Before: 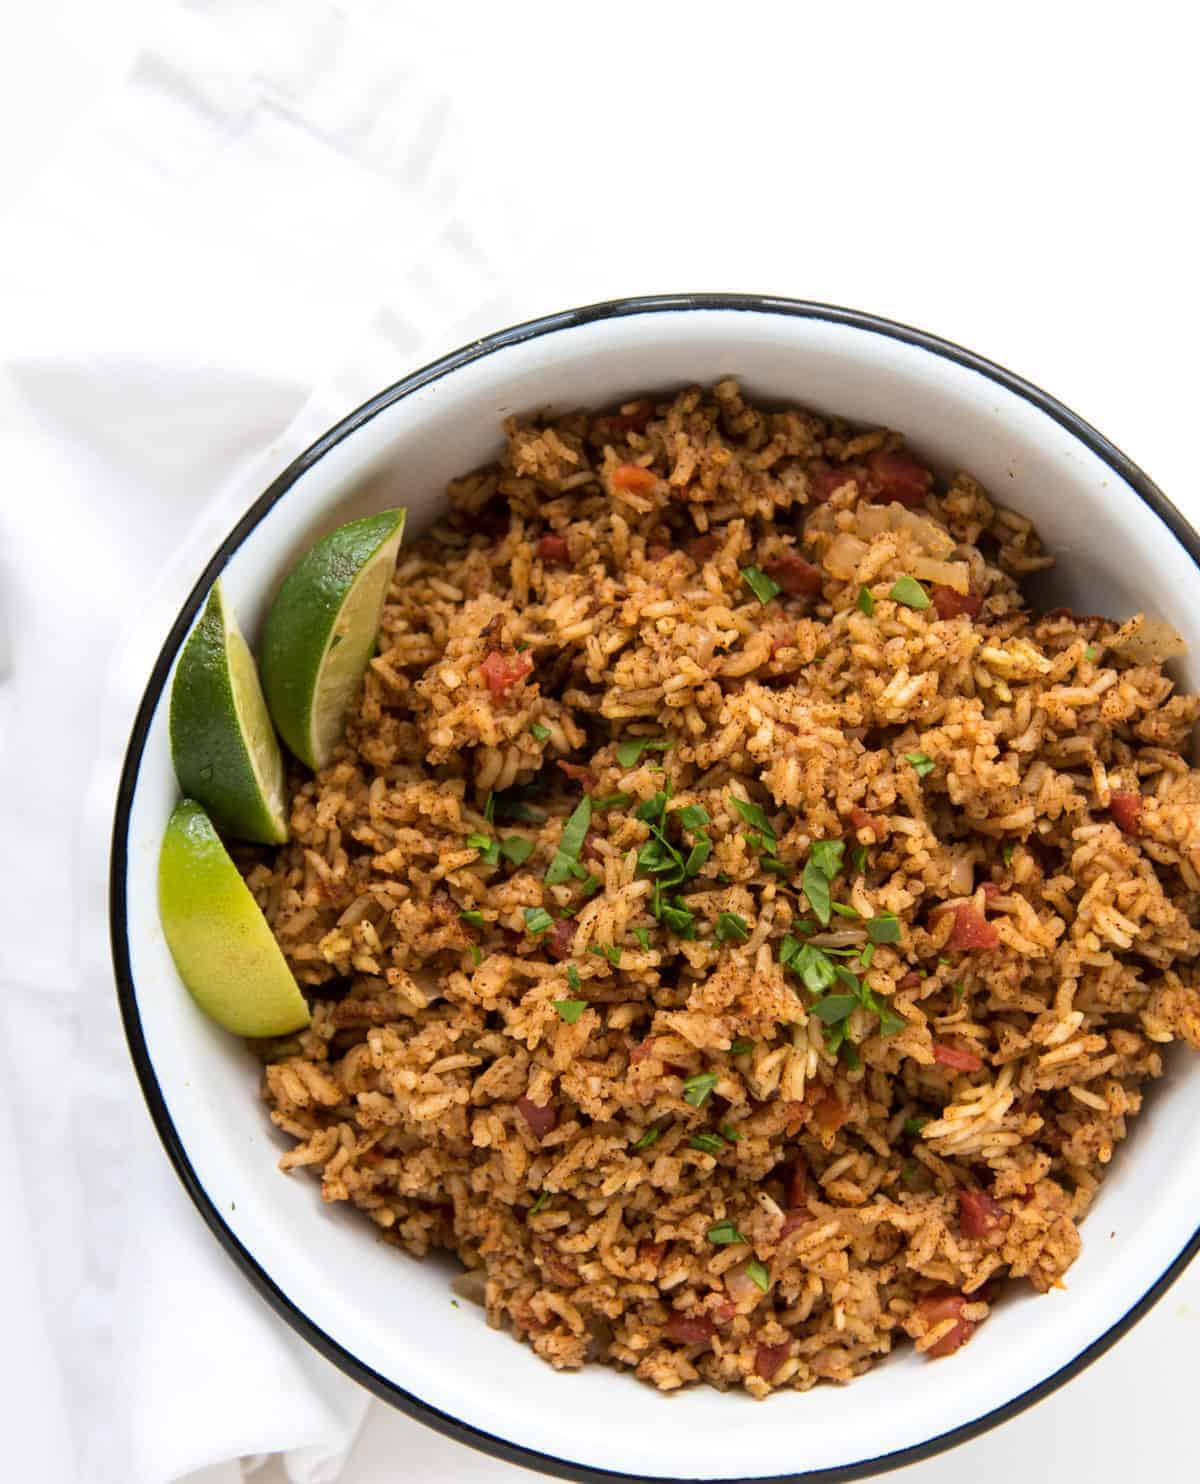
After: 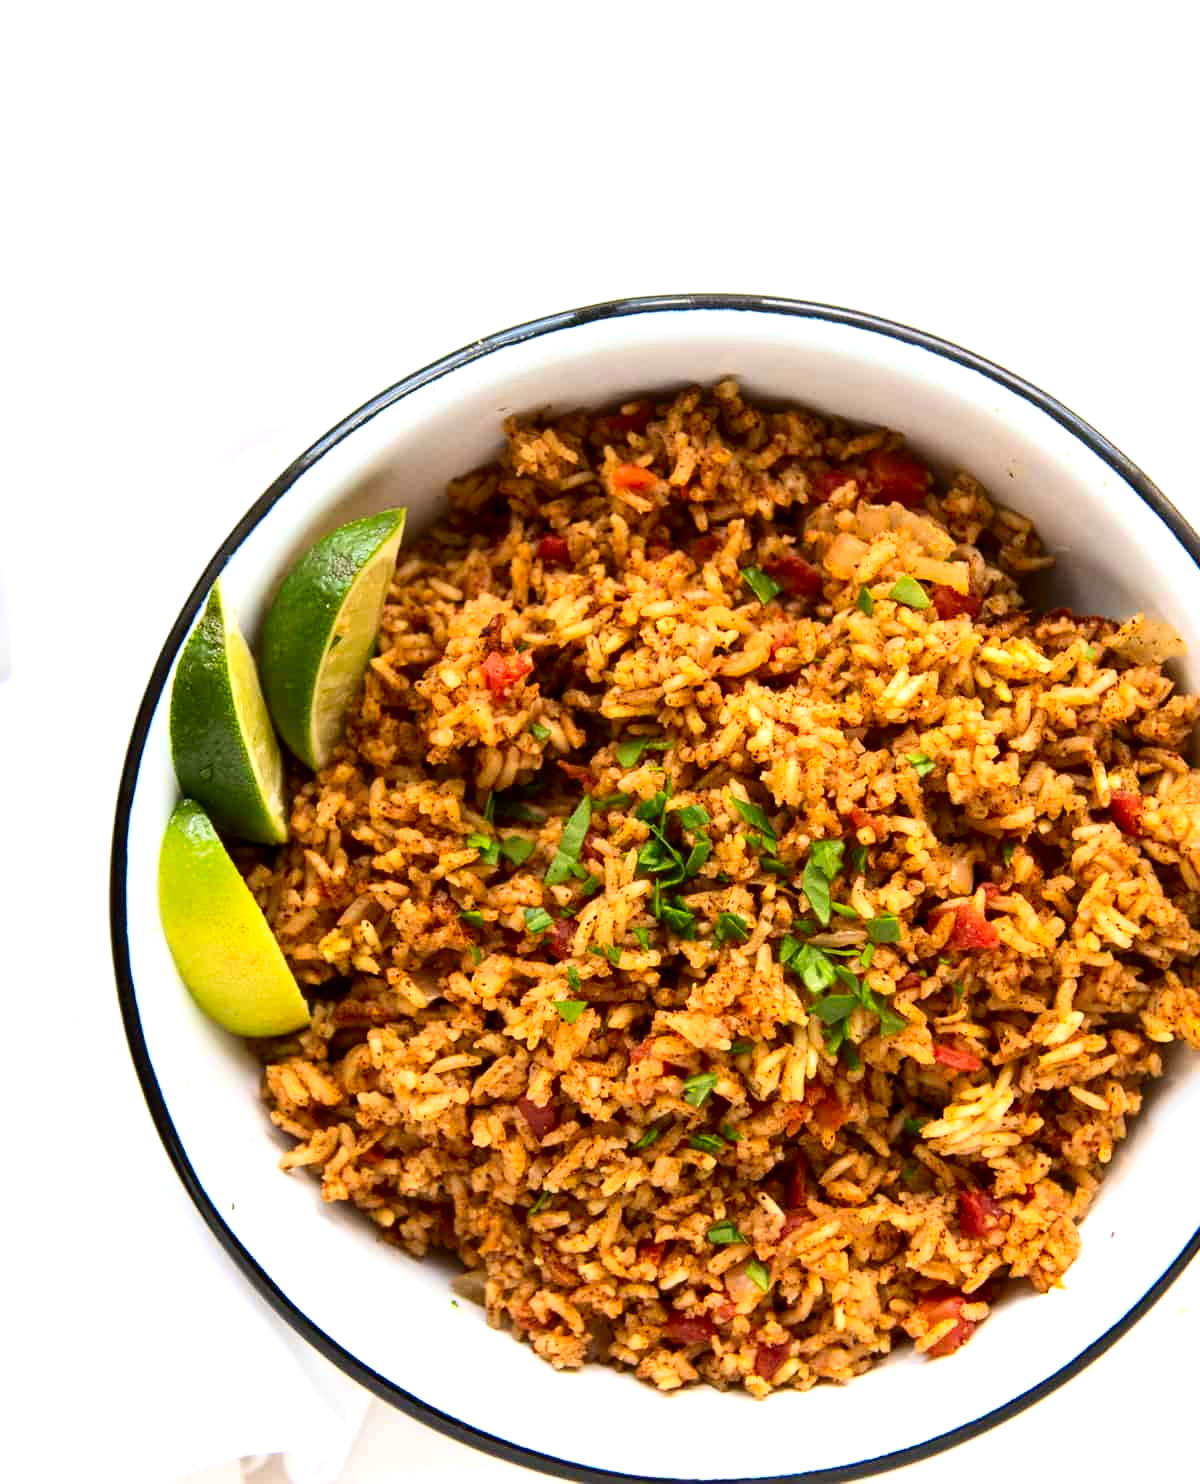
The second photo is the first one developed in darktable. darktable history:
exposure: black level correction 0.001, exposure 0.498 EV, compensate highlight preservation false
contrast brightness saturation: contrast 0.181, saturation 0.304
